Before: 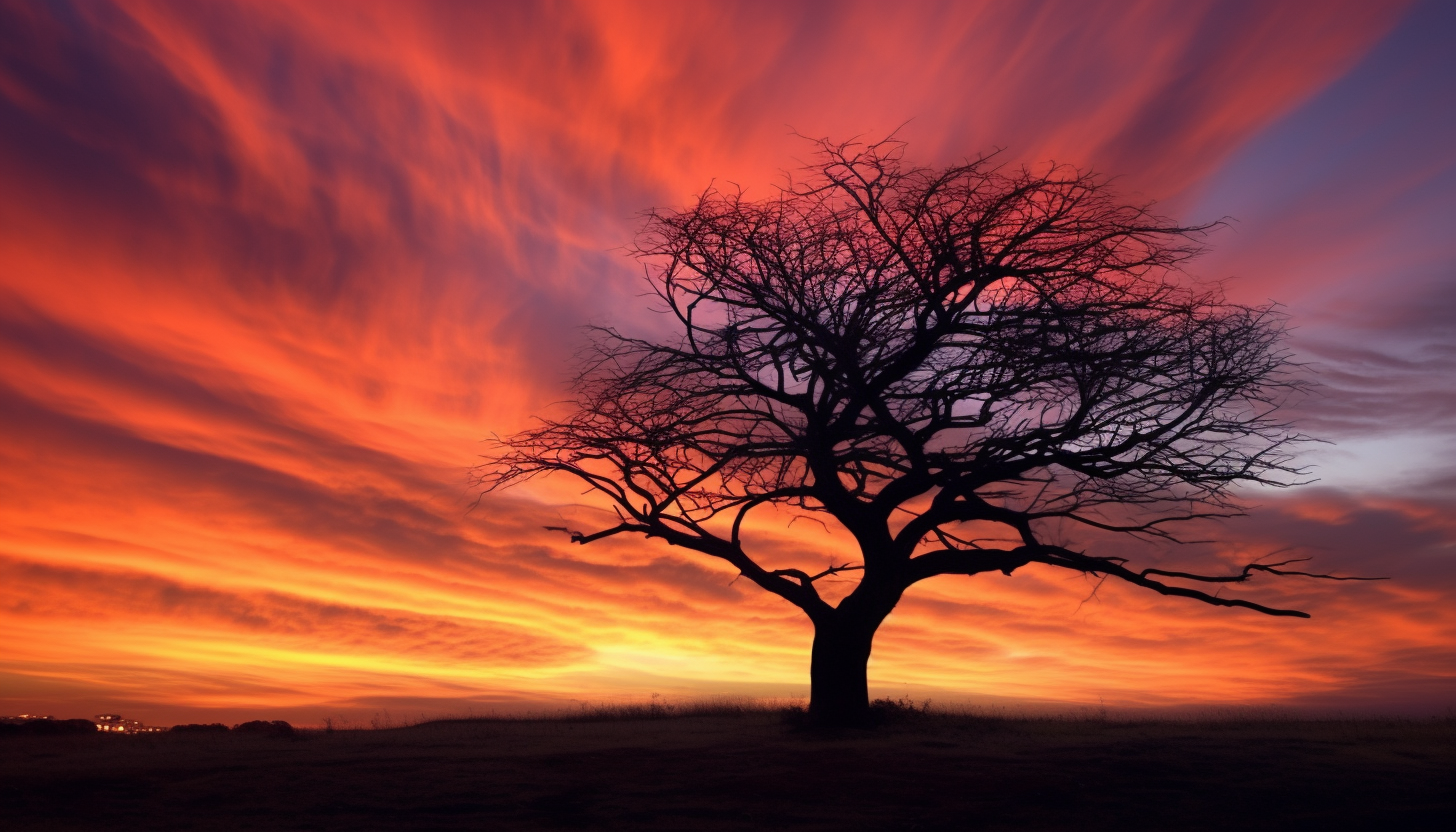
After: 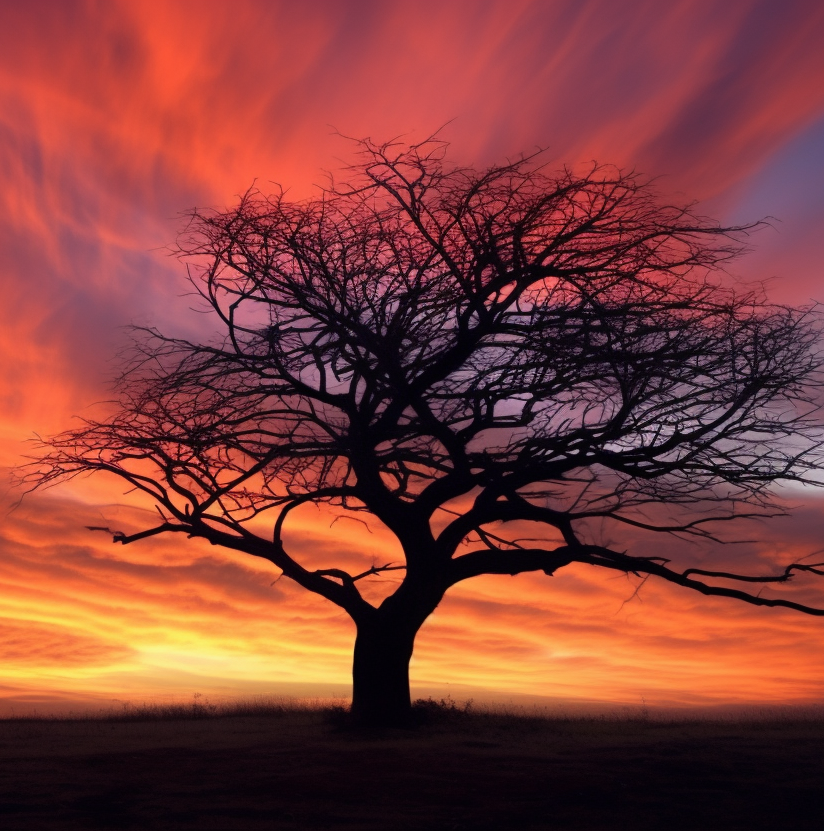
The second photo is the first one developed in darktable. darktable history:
crop: left 31.509%, top 0.025%, right 11.885%
